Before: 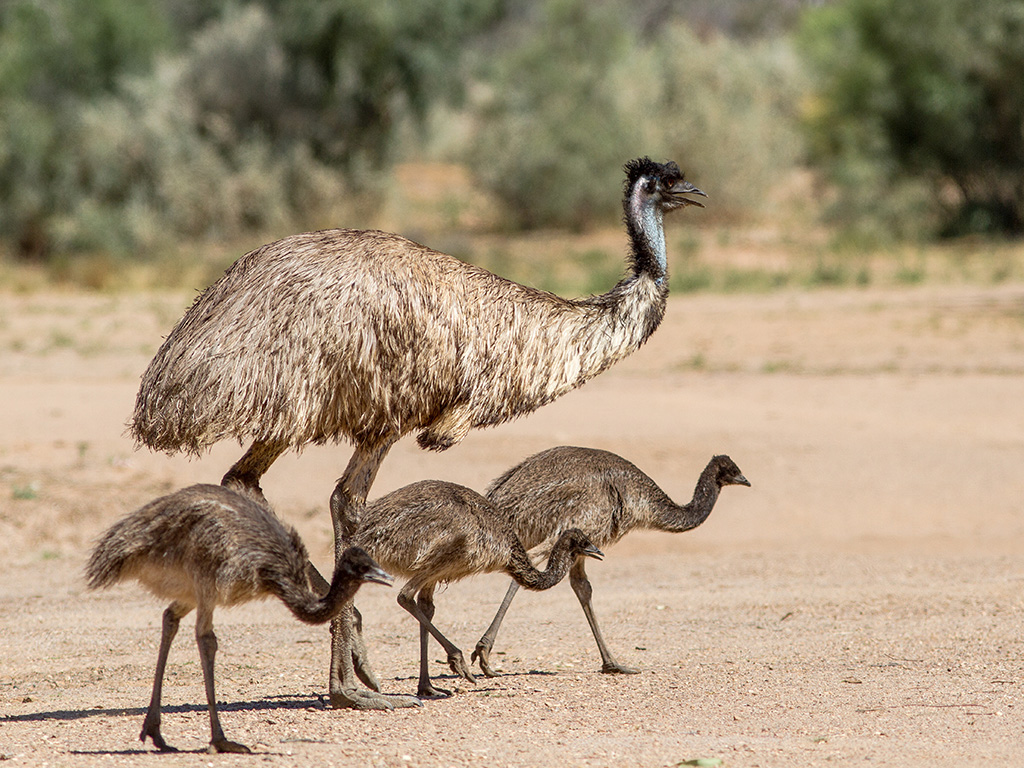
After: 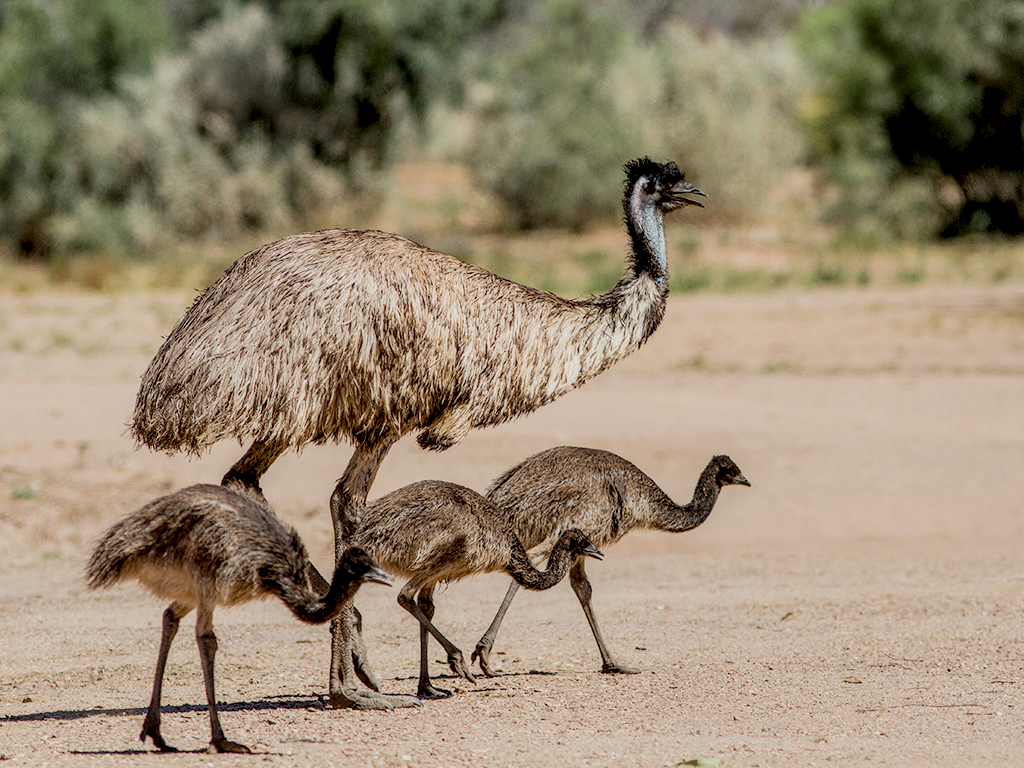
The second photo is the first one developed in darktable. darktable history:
filmic rgb: black relative exposure -7.65 EV, white relative exposure 4.56 EV, hardness 3.61
exposure: black level correction 0.007, exposure 0.099 EV, compensate highlight preservation false
local contrast: shadows 95%, midtone range 0.495
